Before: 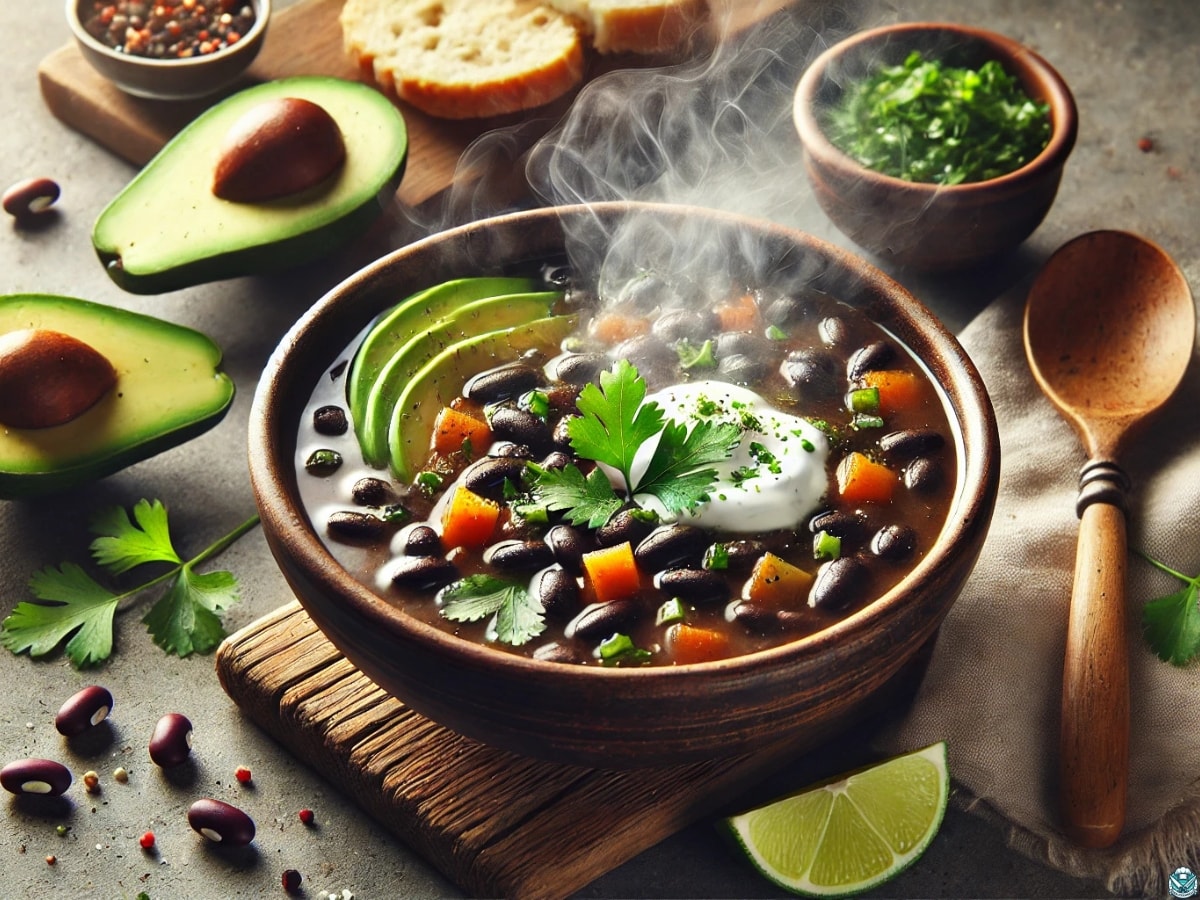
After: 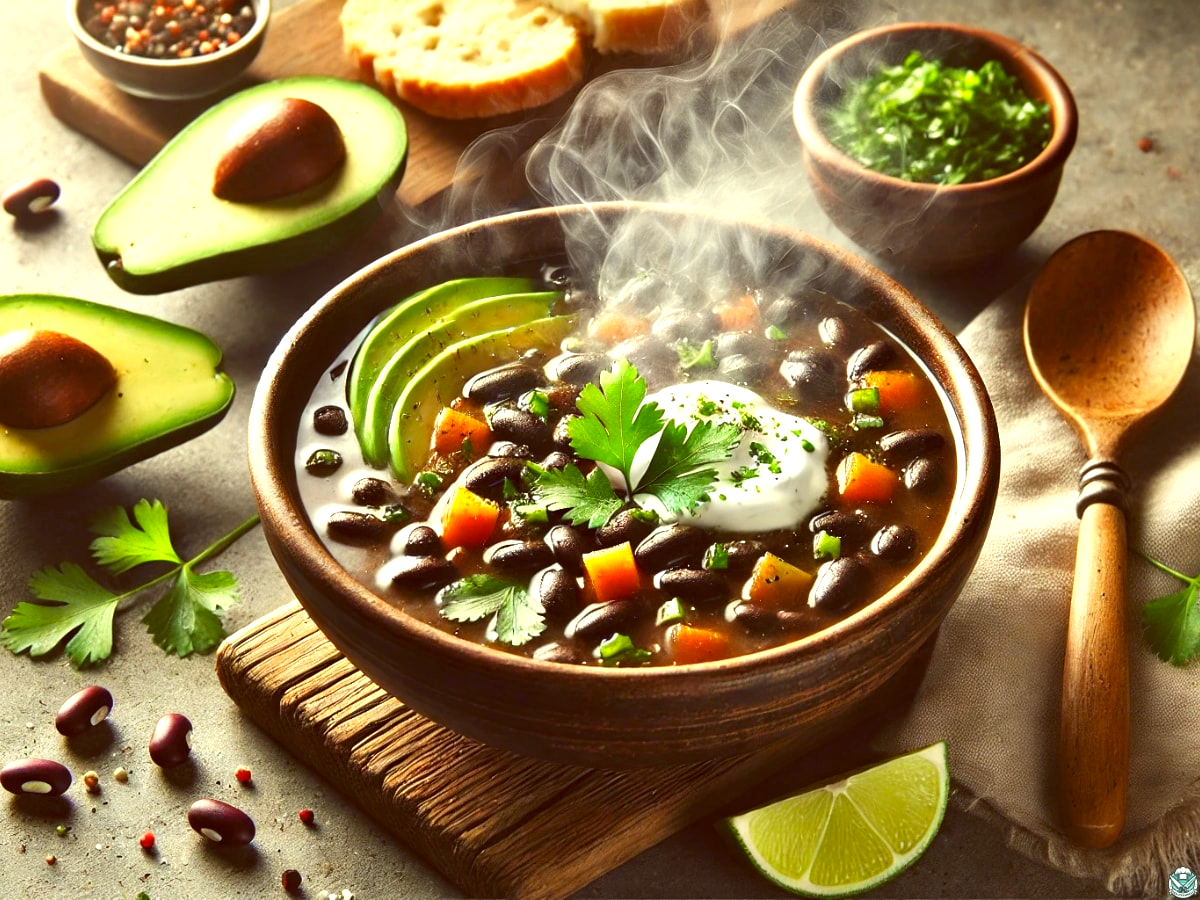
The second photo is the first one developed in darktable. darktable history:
color balance: lift [1.001, 1.007, 1, 0.993], gamma [1.023, 1.026, 1.01, 0.974], gain [0.964, 1.059, 1.073, 0.927]
exposure: exposure 0.566 EV, compensate highlight preservation false
